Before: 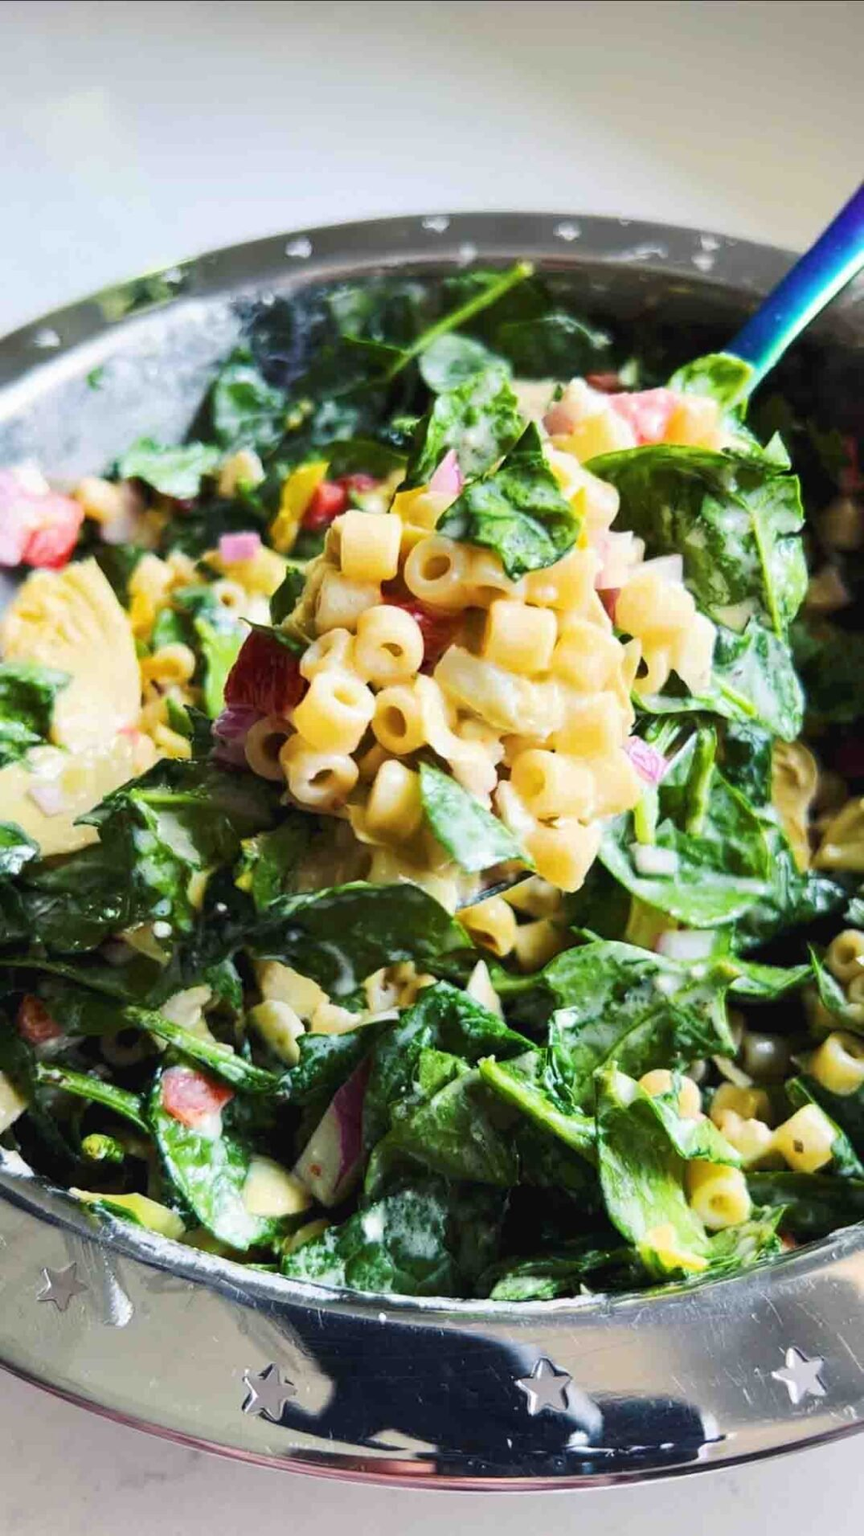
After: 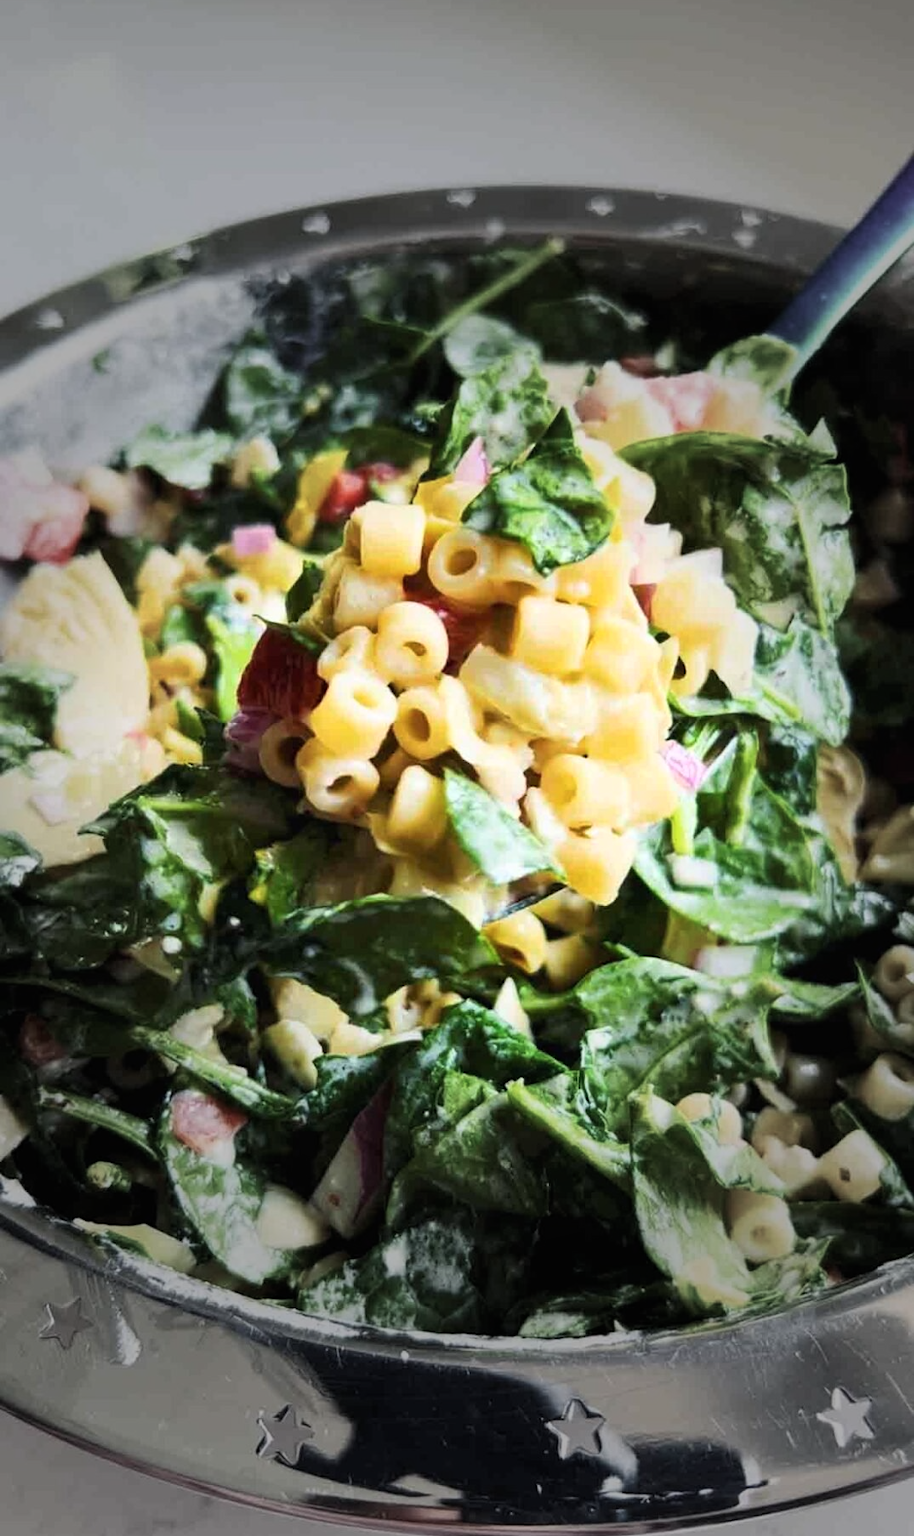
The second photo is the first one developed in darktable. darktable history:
contrast brightness saturation: saturation -0.05
crop and rotate: top 2.479%, bottom 3.018%
vignetting: fall-off start 31.28%, fall-off radius 34.64%, brightness -0.575
rgb curve: curves: ch0 [(0, 0) (0.078, 0.051) (0.929, 0.956) (1, 1)], compensate middle gray true
